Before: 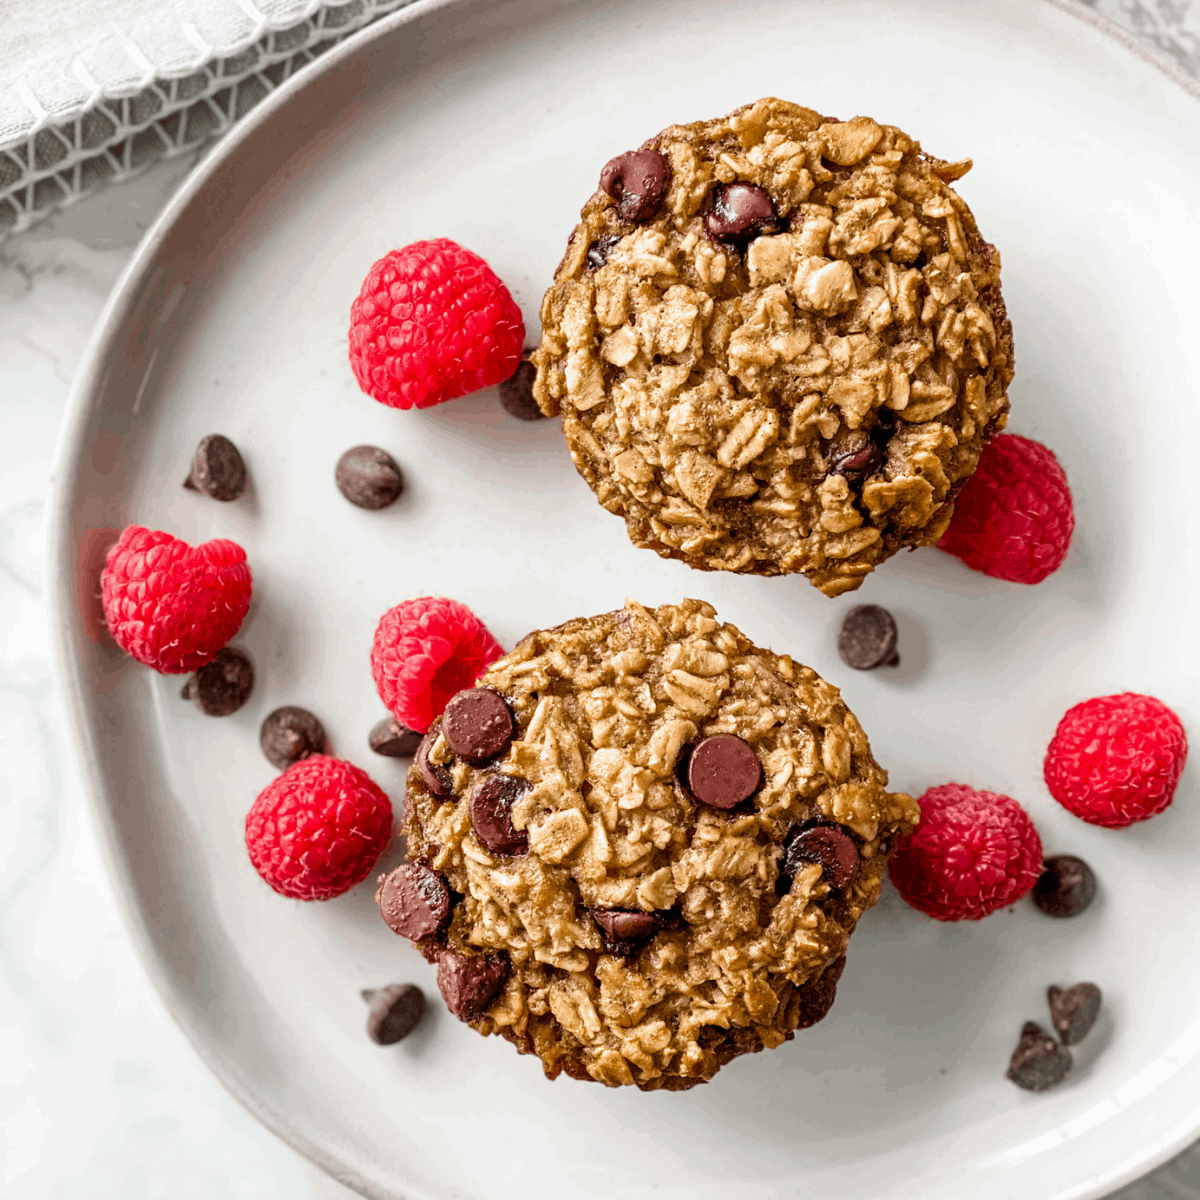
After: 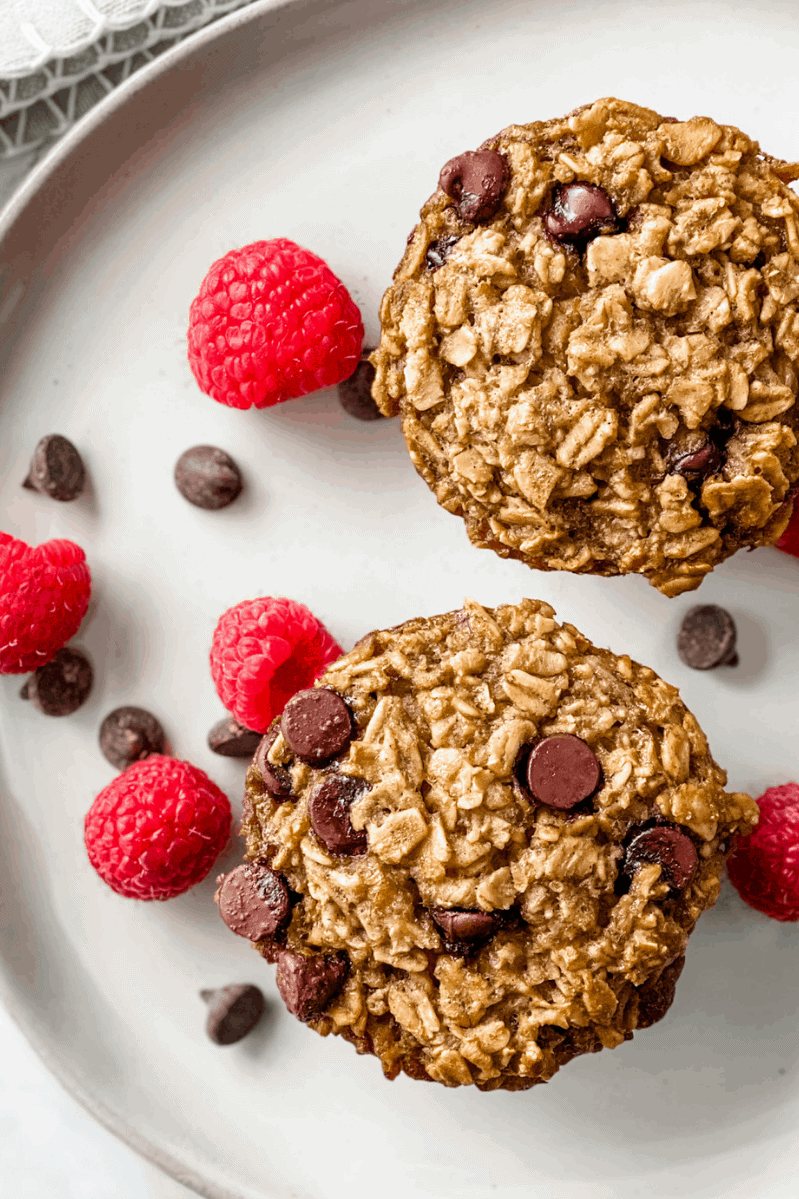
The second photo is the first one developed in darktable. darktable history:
exposure: compensate highlight preservation false
crop and rotate: left 13.421%, right 19.919%
